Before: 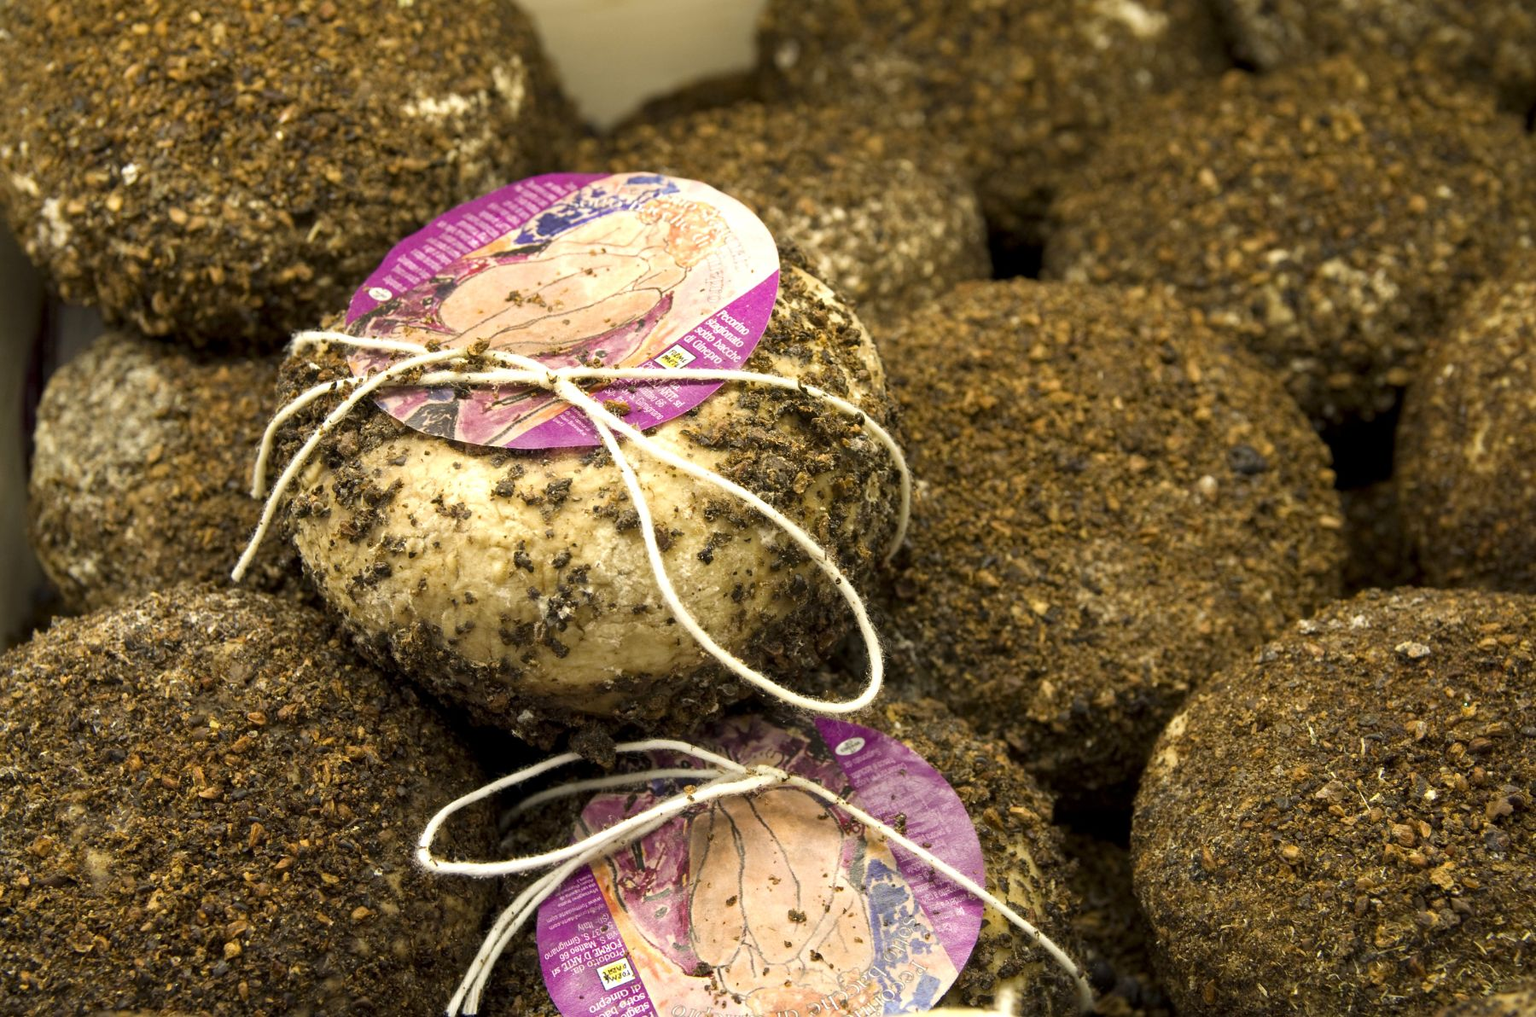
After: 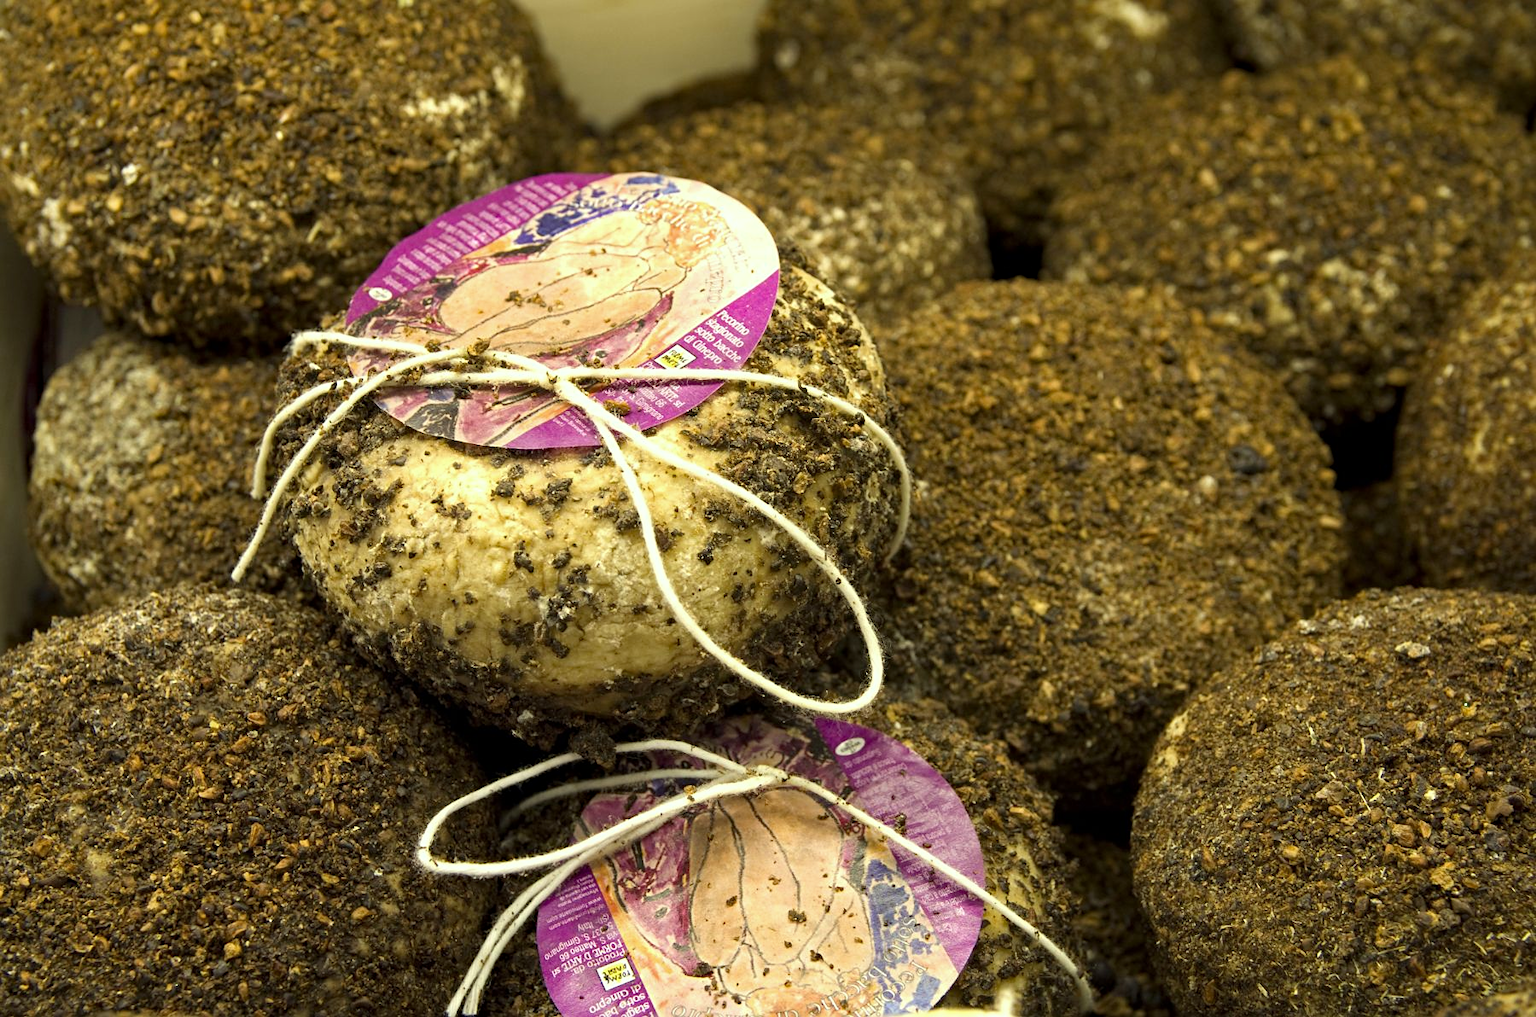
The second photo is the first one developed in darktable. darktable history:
sharpen: amount 0.202
color correction: highlights a* -4.49, highlights b* 6.2
haze removal: adaptive false
